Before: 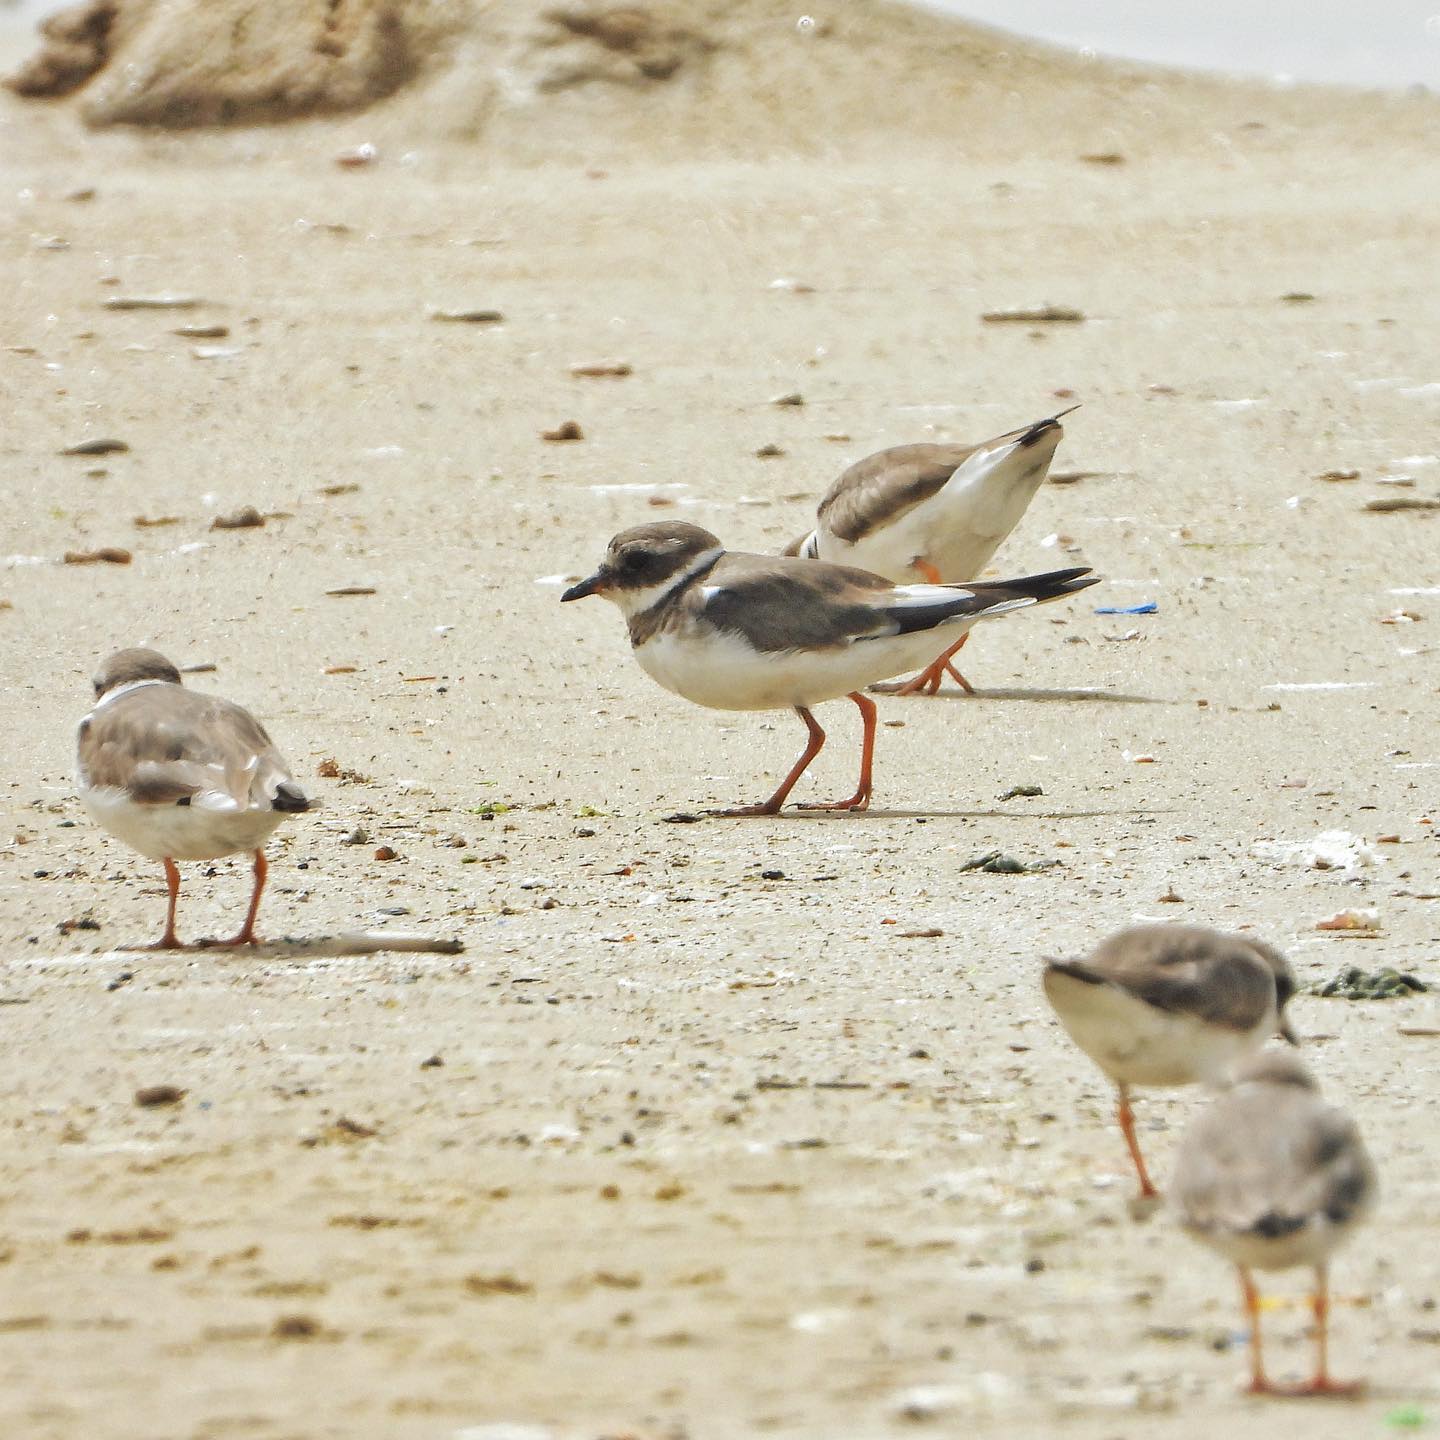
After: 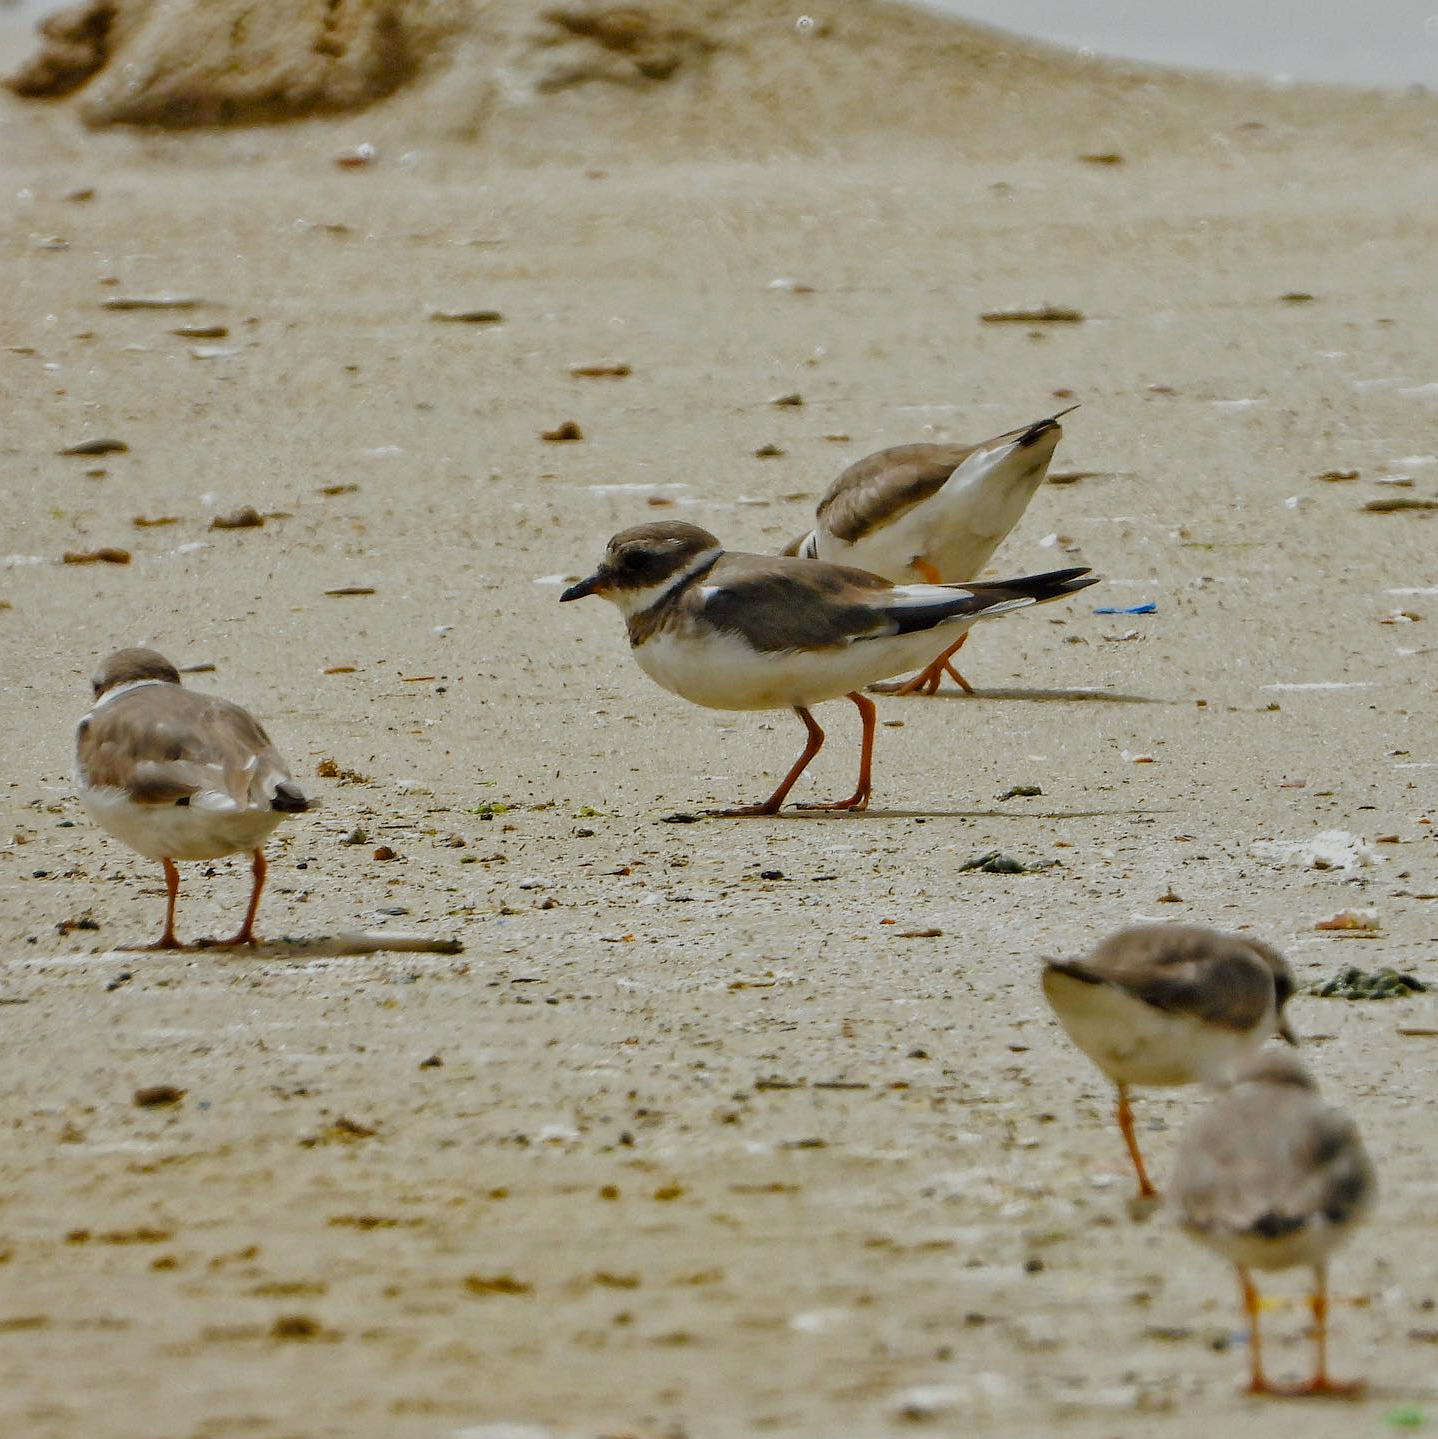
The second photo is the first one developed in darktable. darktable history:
color balance rgb: power › luminance -14.844%, linear chroma grading › global chroma 9.149%, perceptual saturation grading › global saturation 20%, perceptual saturation grading › highlights -25.759%, perceptual saturation grading › shadows 50.208%
exposure: black level correction 0.009, exposure -0.618 EV, compensate highlight preservation false
crop and rotate: left 0.119%, bottom 0.005%
